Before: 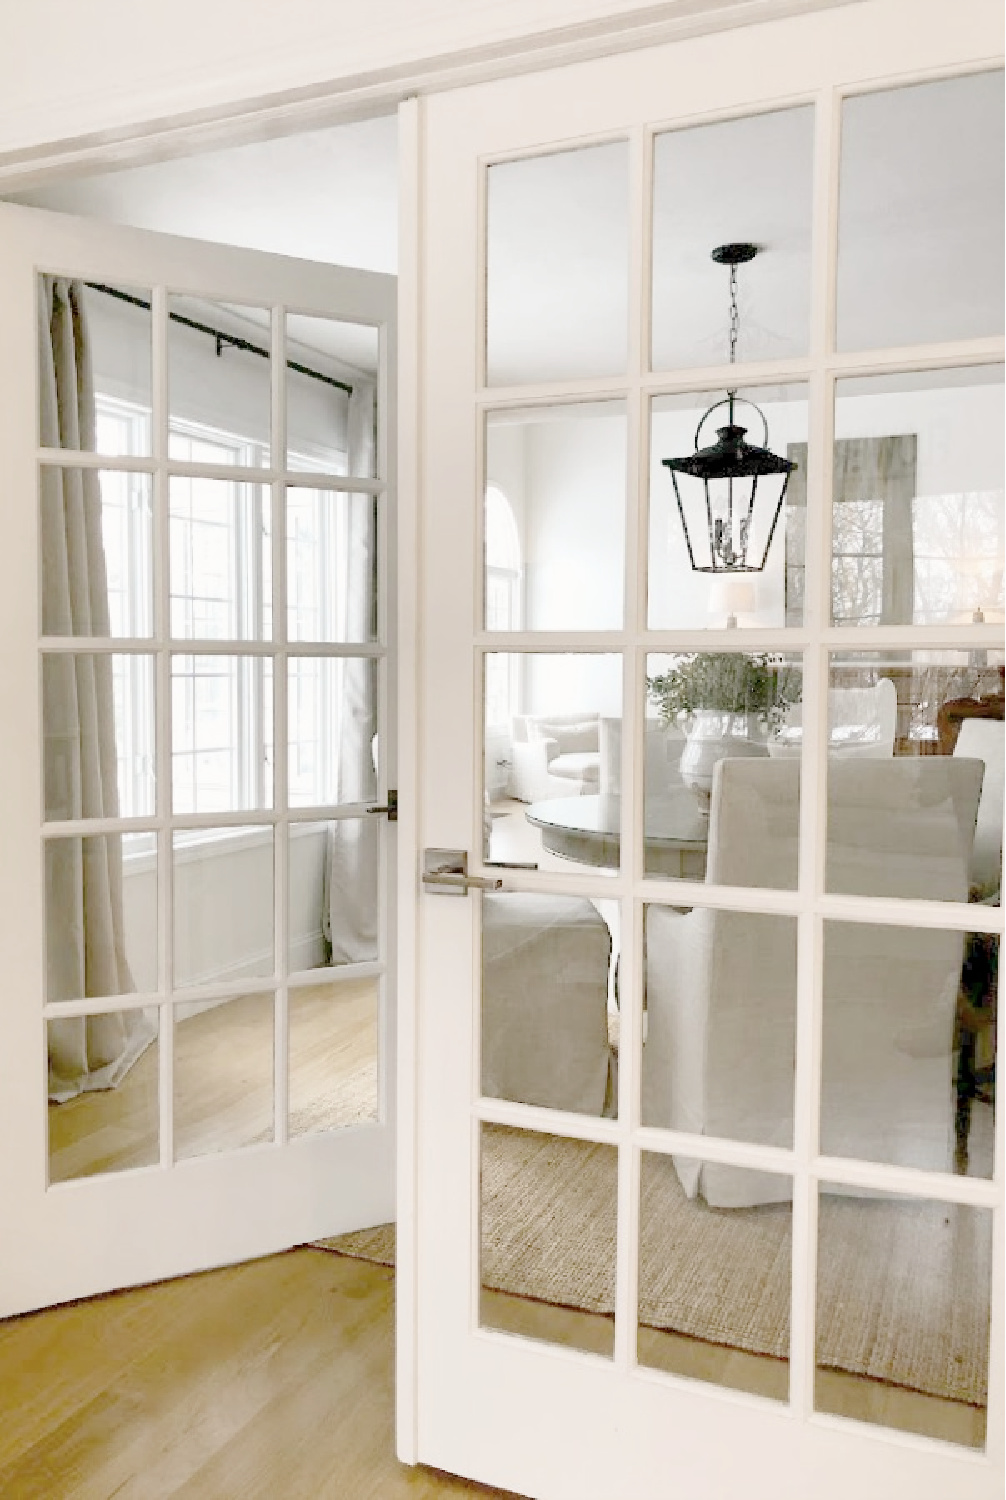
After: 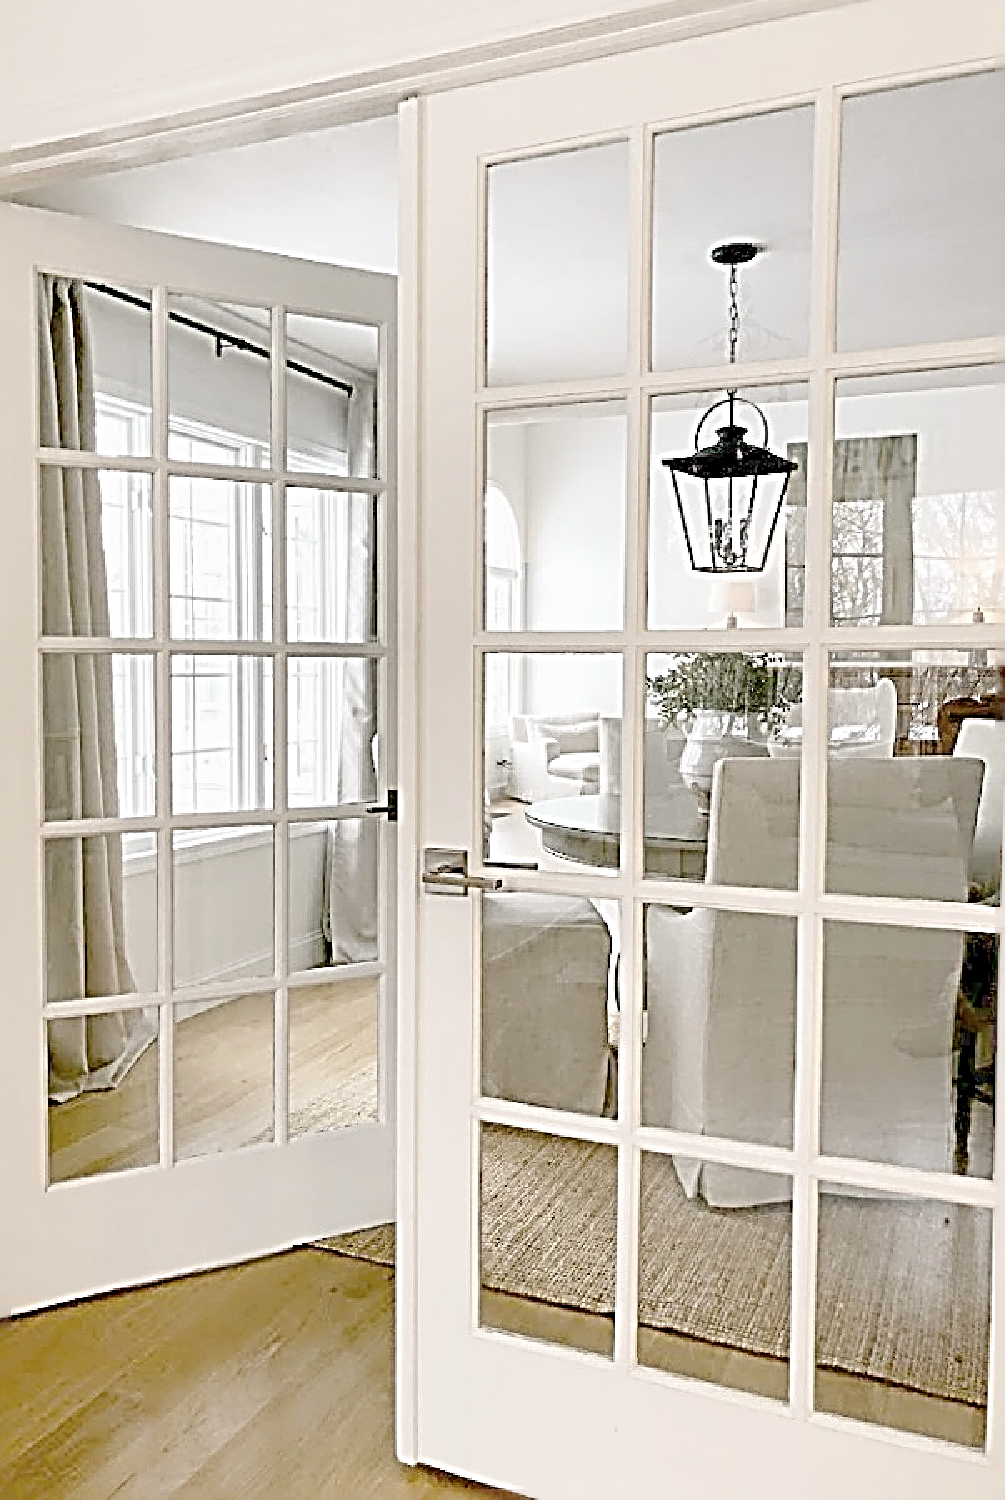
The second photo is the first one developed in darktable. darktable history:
sharpen: radius 4.001, amount 2
tone equalizer: on, module defaults
